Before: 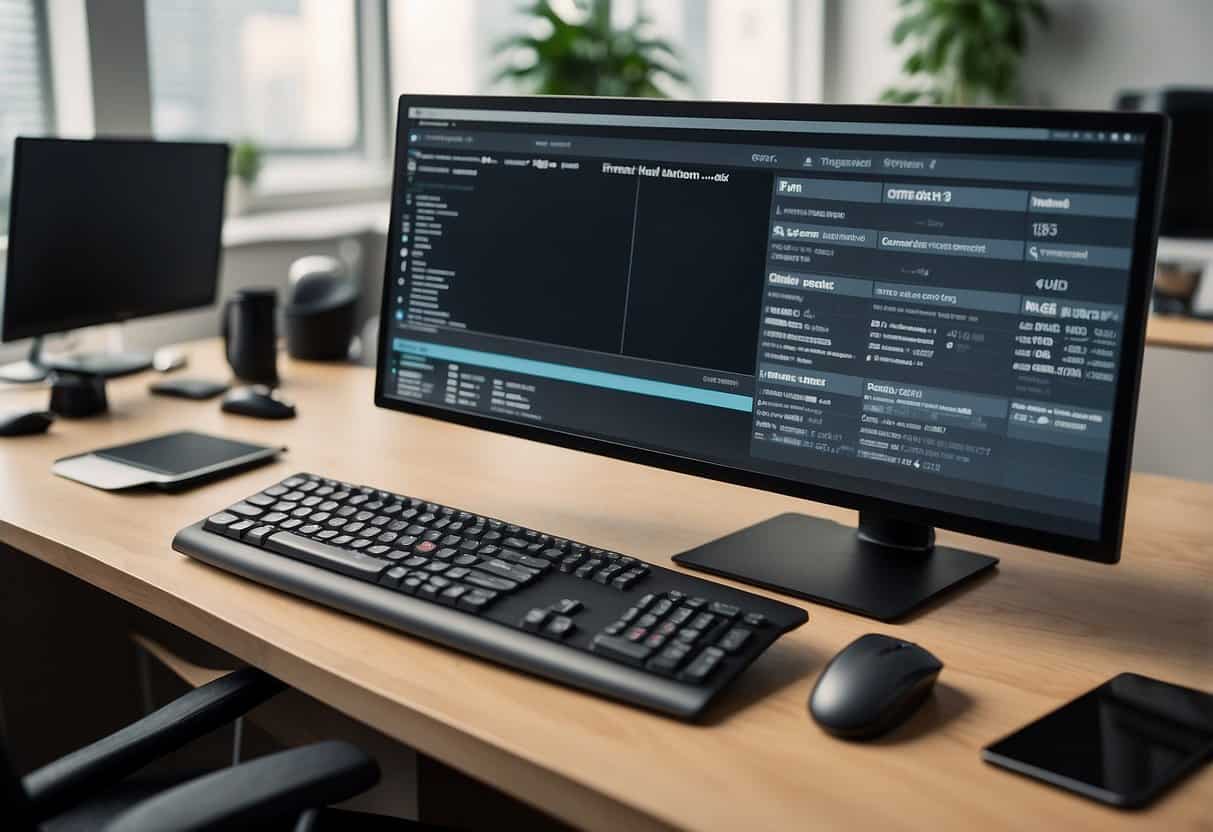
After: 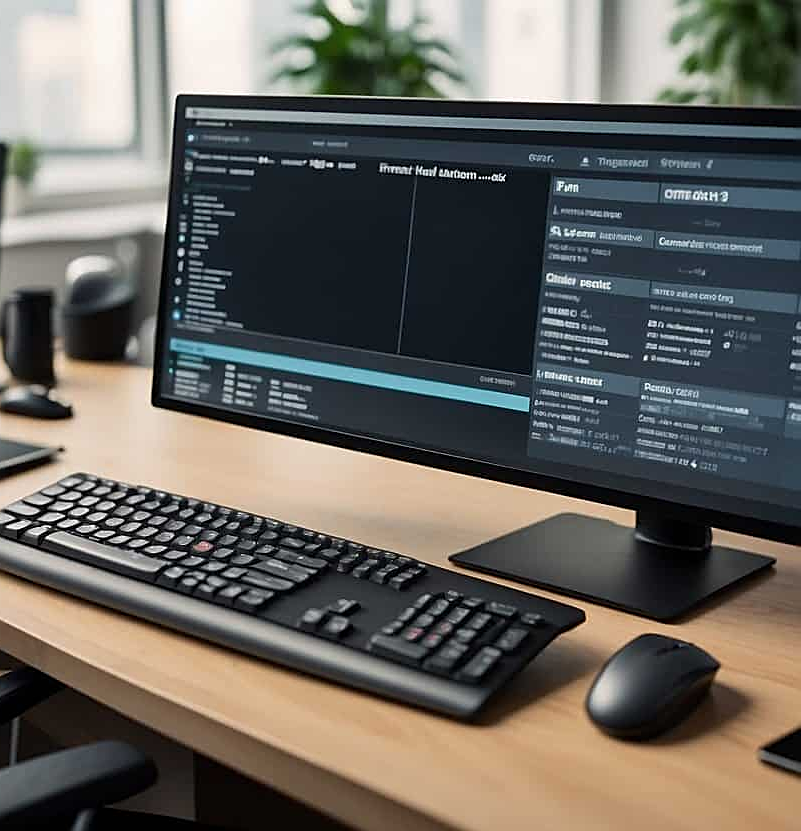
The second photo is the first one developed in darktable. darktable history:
crop and rotate: left 18.442%, right 15.508%
sharpen: on, module defaults
